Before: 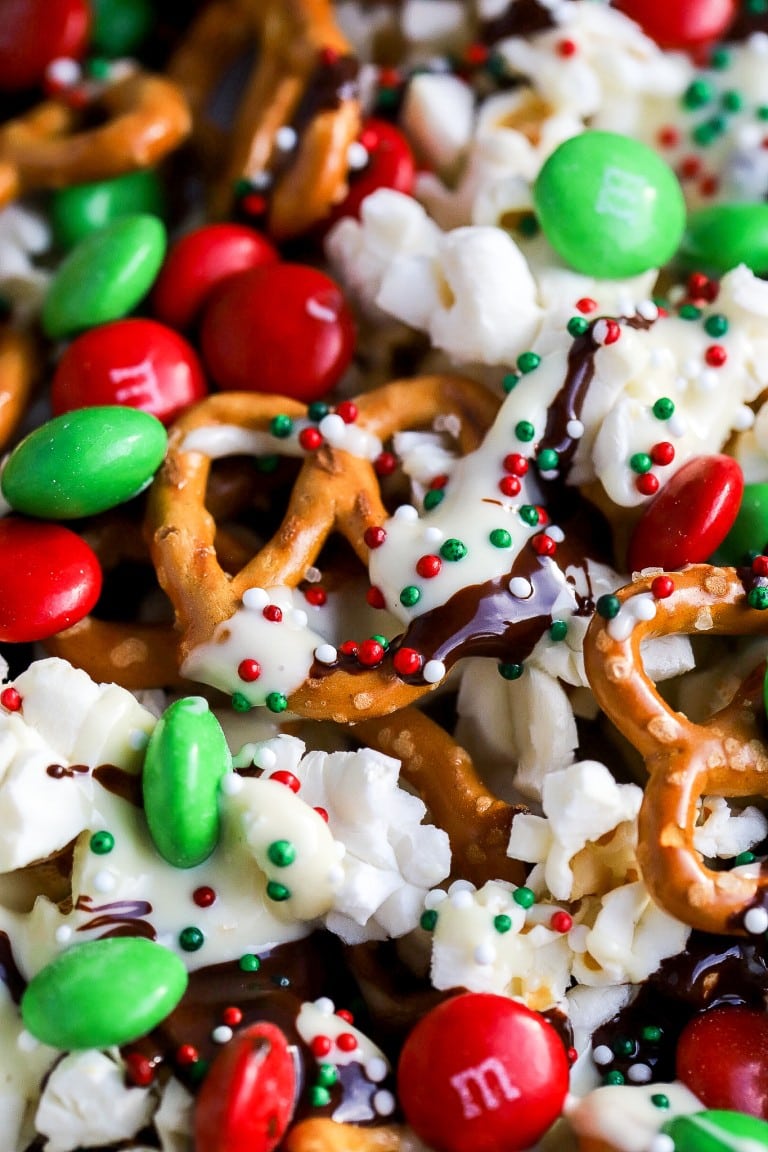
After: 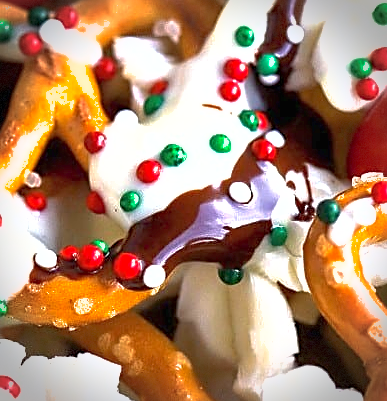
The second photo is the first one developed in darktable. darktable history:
exposure: black level correction 0, exposure 1.105 EV, compensate highlight preservation false
crop: left 36.528%, top 34.297%, right 13.011%, bottom 30.868%
sharpen: on, module defaults
vignetting: brightness -0.58, saturation -0.264, dithering 8-bit output
shadows and highlights: on, module defaults
